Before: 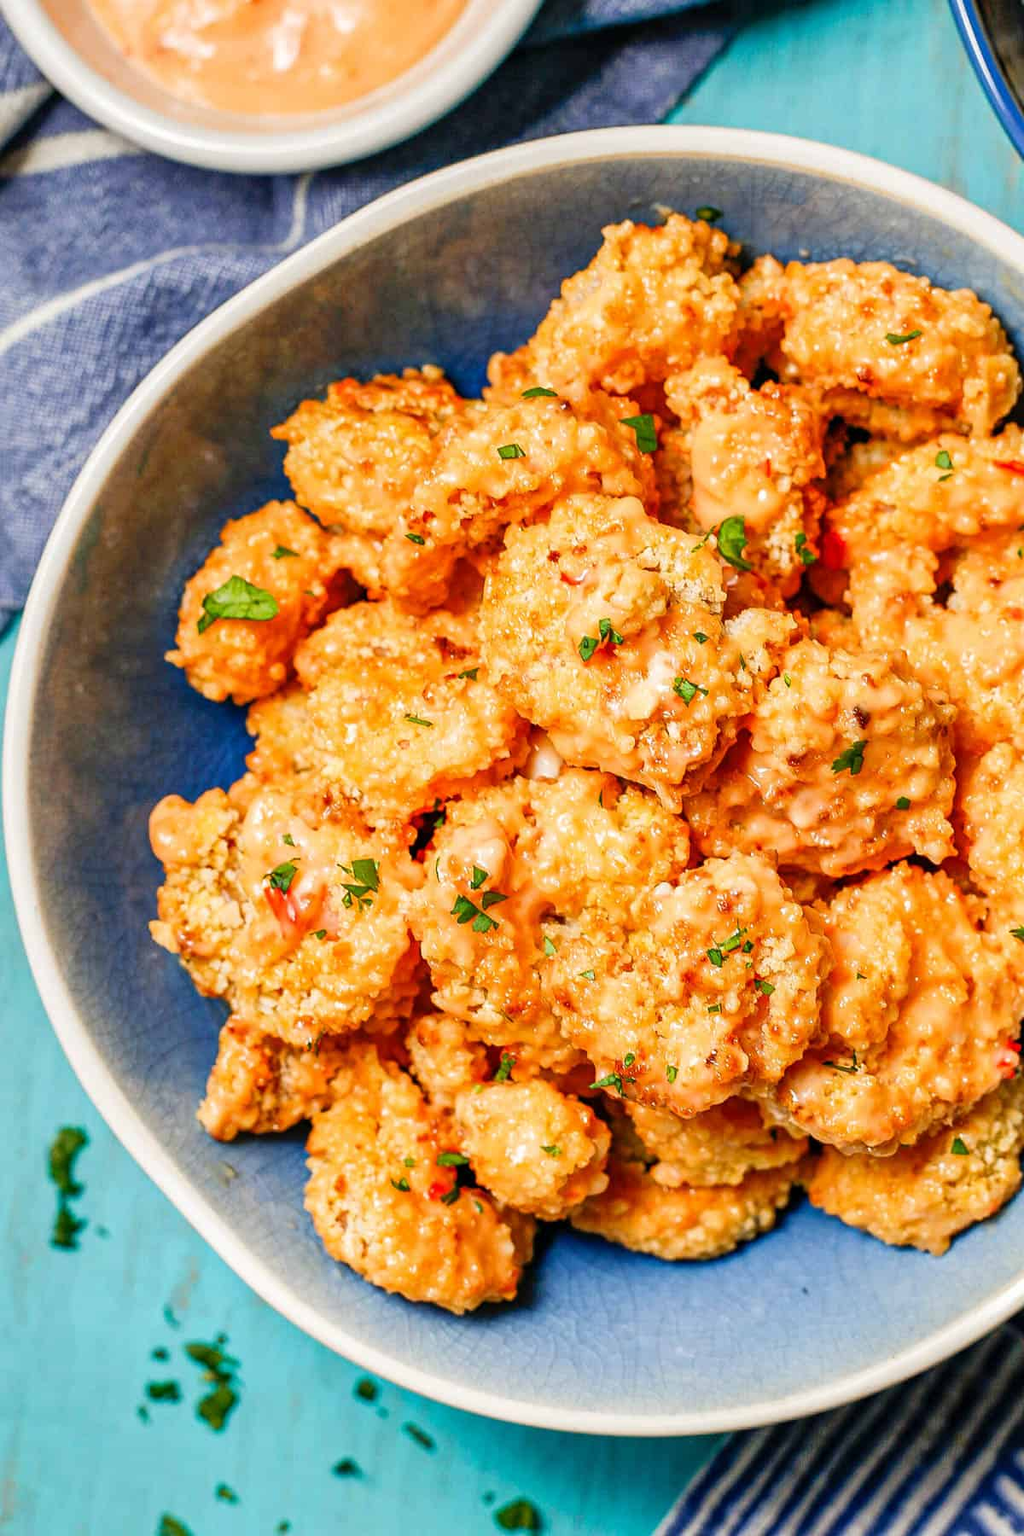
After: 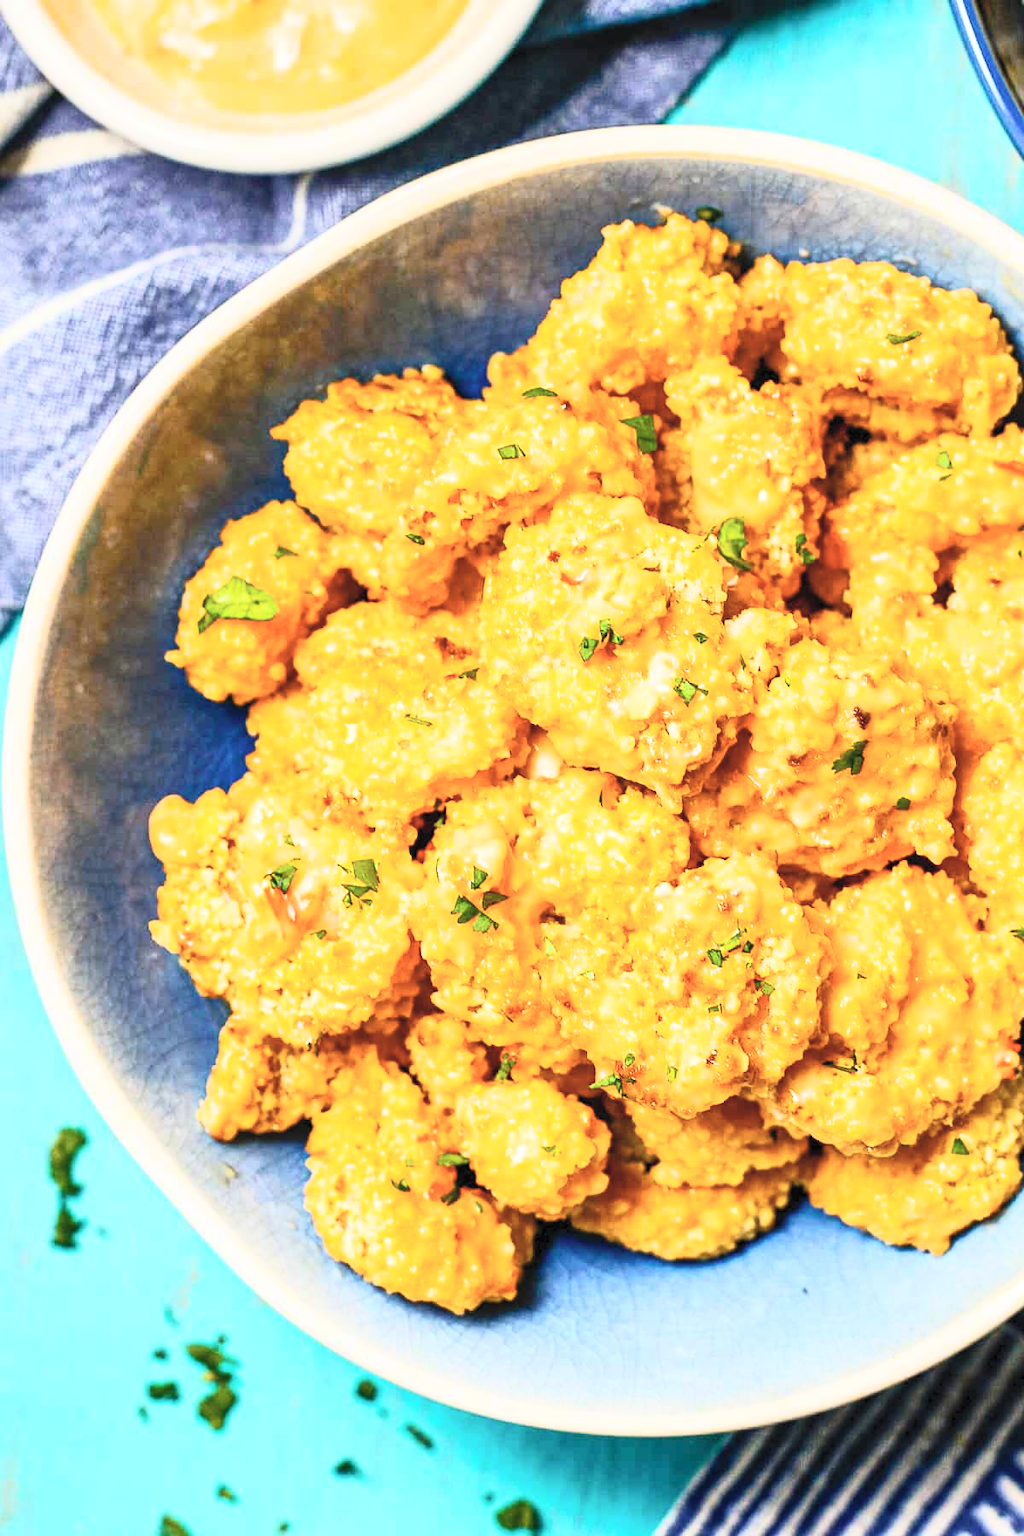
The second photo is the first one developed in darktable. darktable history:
contrast brightness saturation: contrast 0.43, brightness 0.56, saturation -0.19
color balance rgb: linear chroma grading › global chroma 15%, perceptual saturation grading › global saturation 30%
